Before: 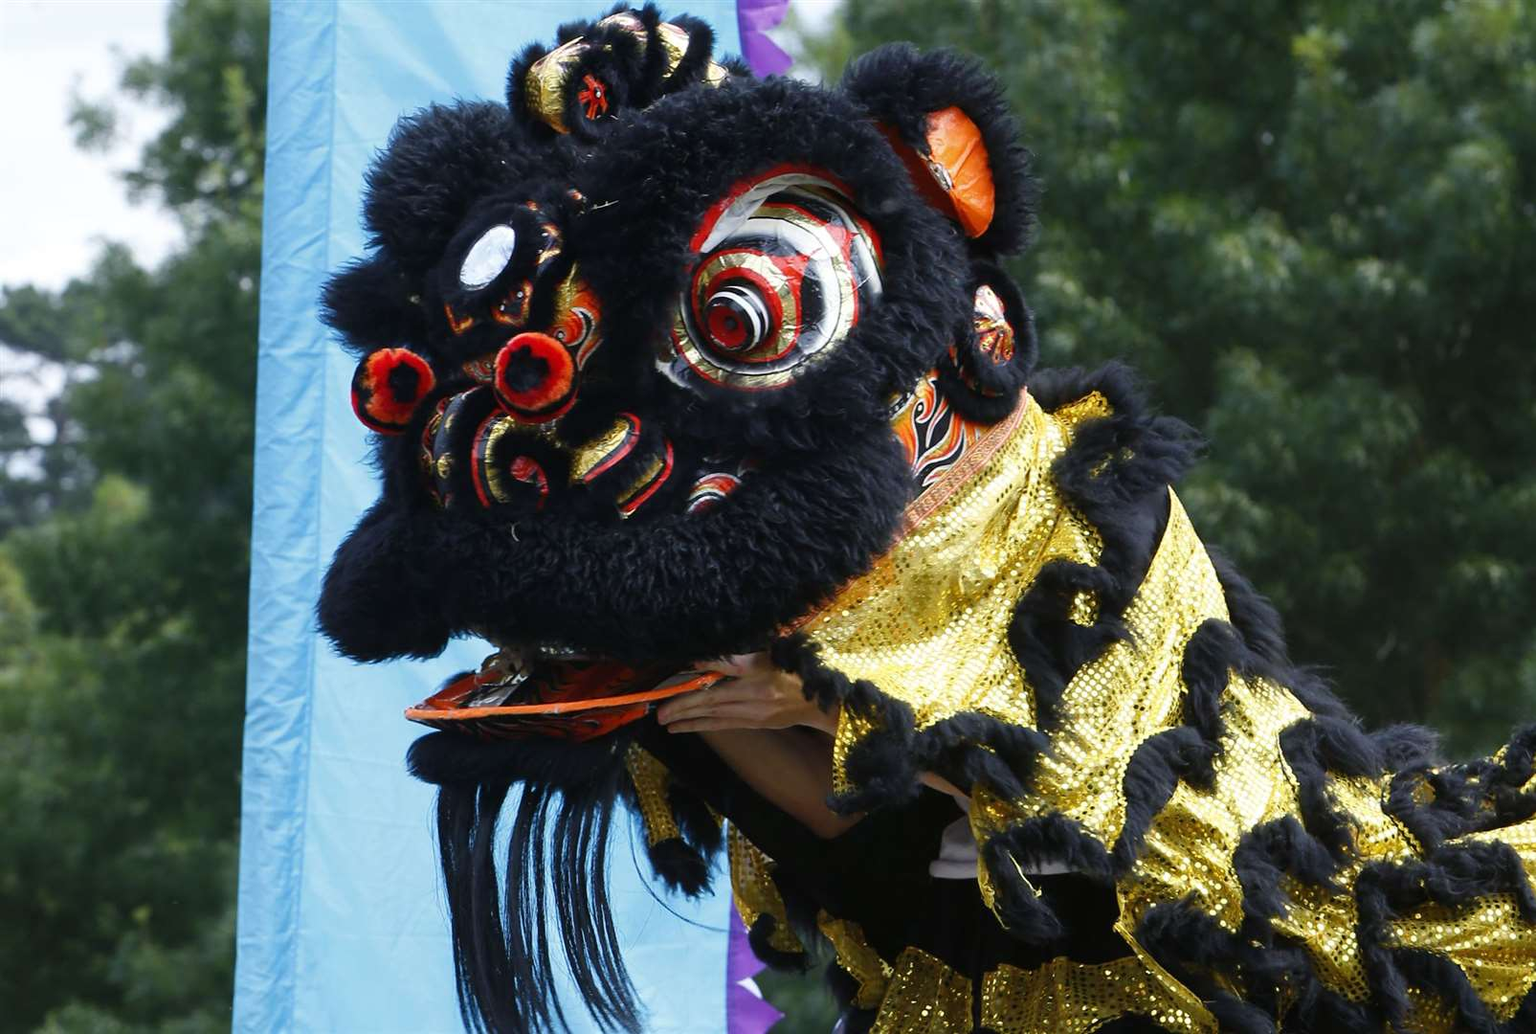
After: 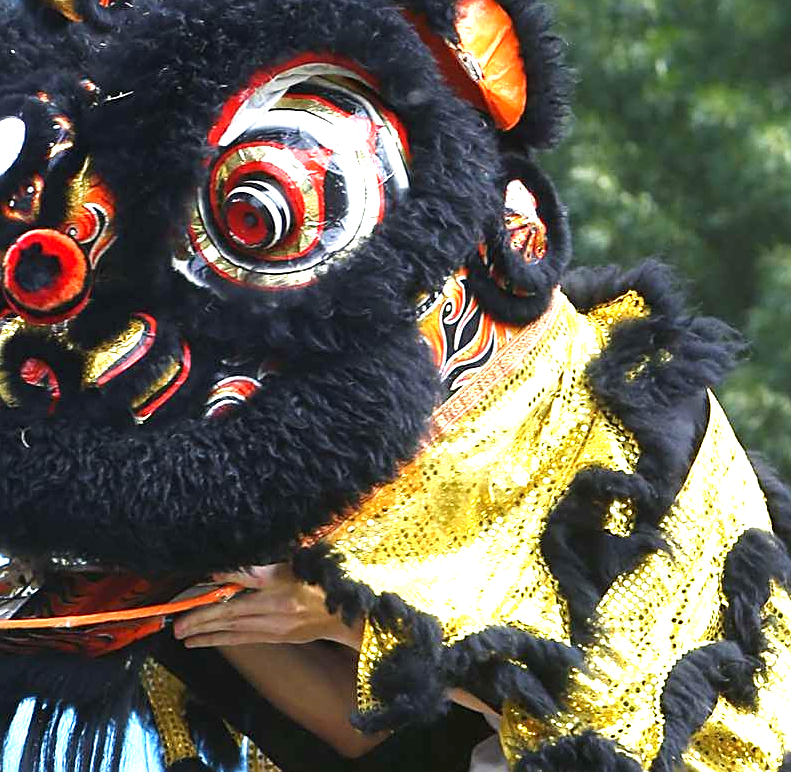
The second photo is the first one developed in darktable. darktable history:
exposure: black level correction 0, exposure 1.299 EV, compensate highlight preservation false
crop: left 32.019%, top 10.941%, right 18.692%, bottom 17.545%
sharpen: on, module defaults
